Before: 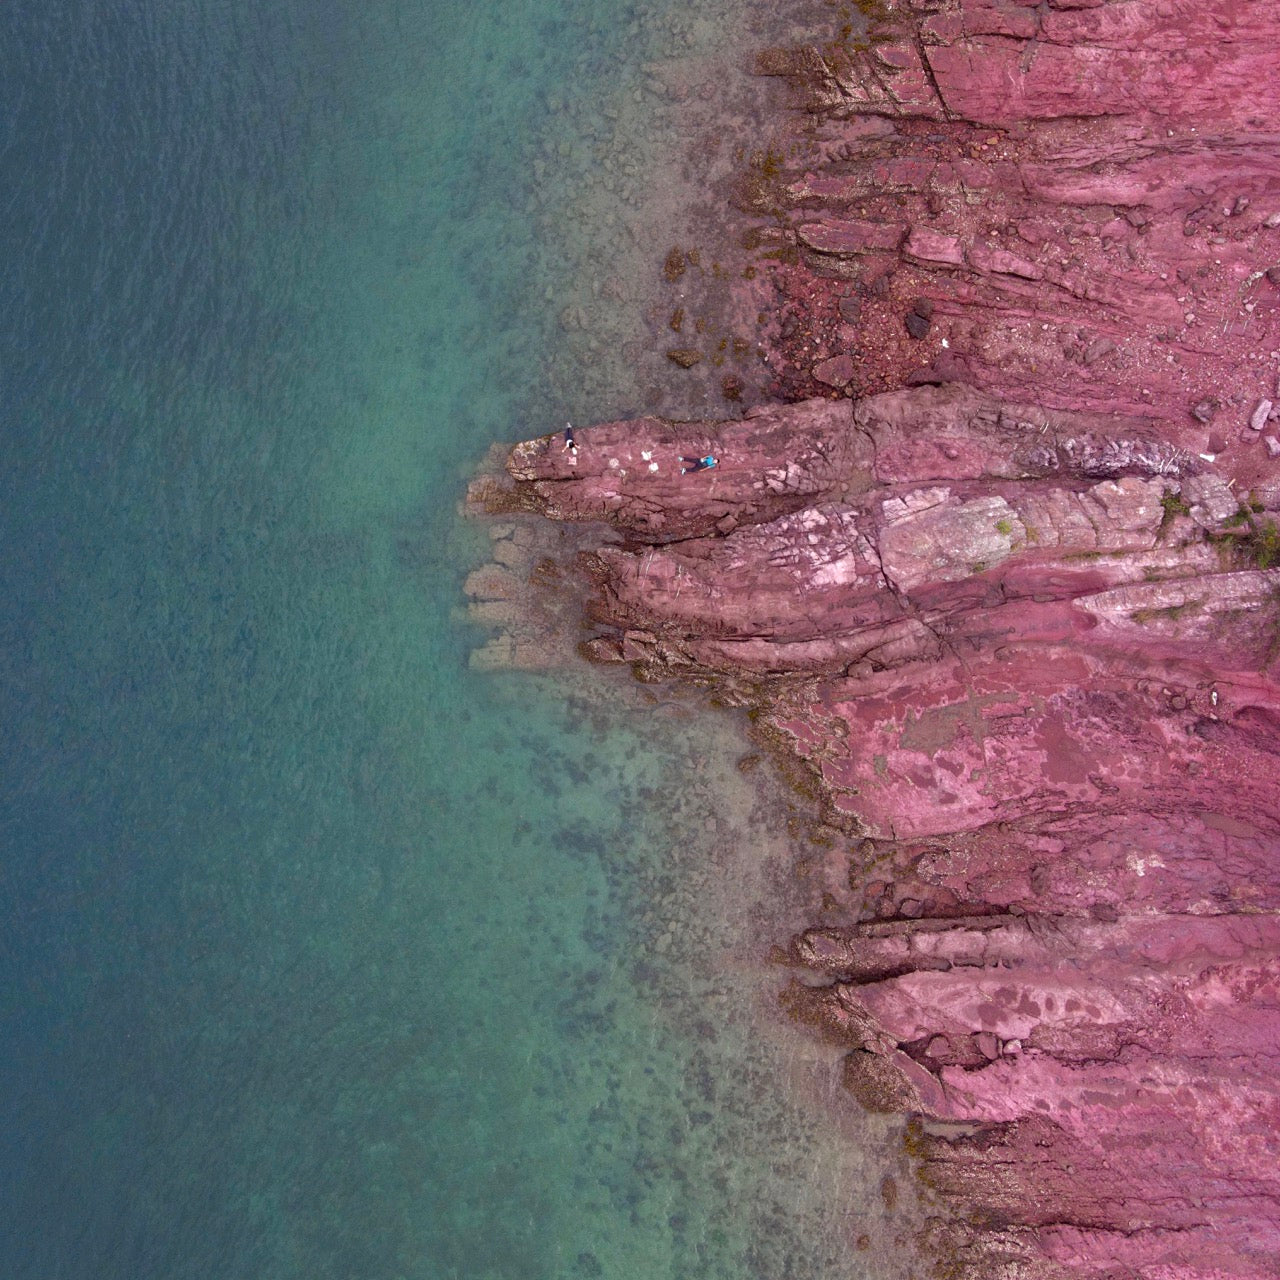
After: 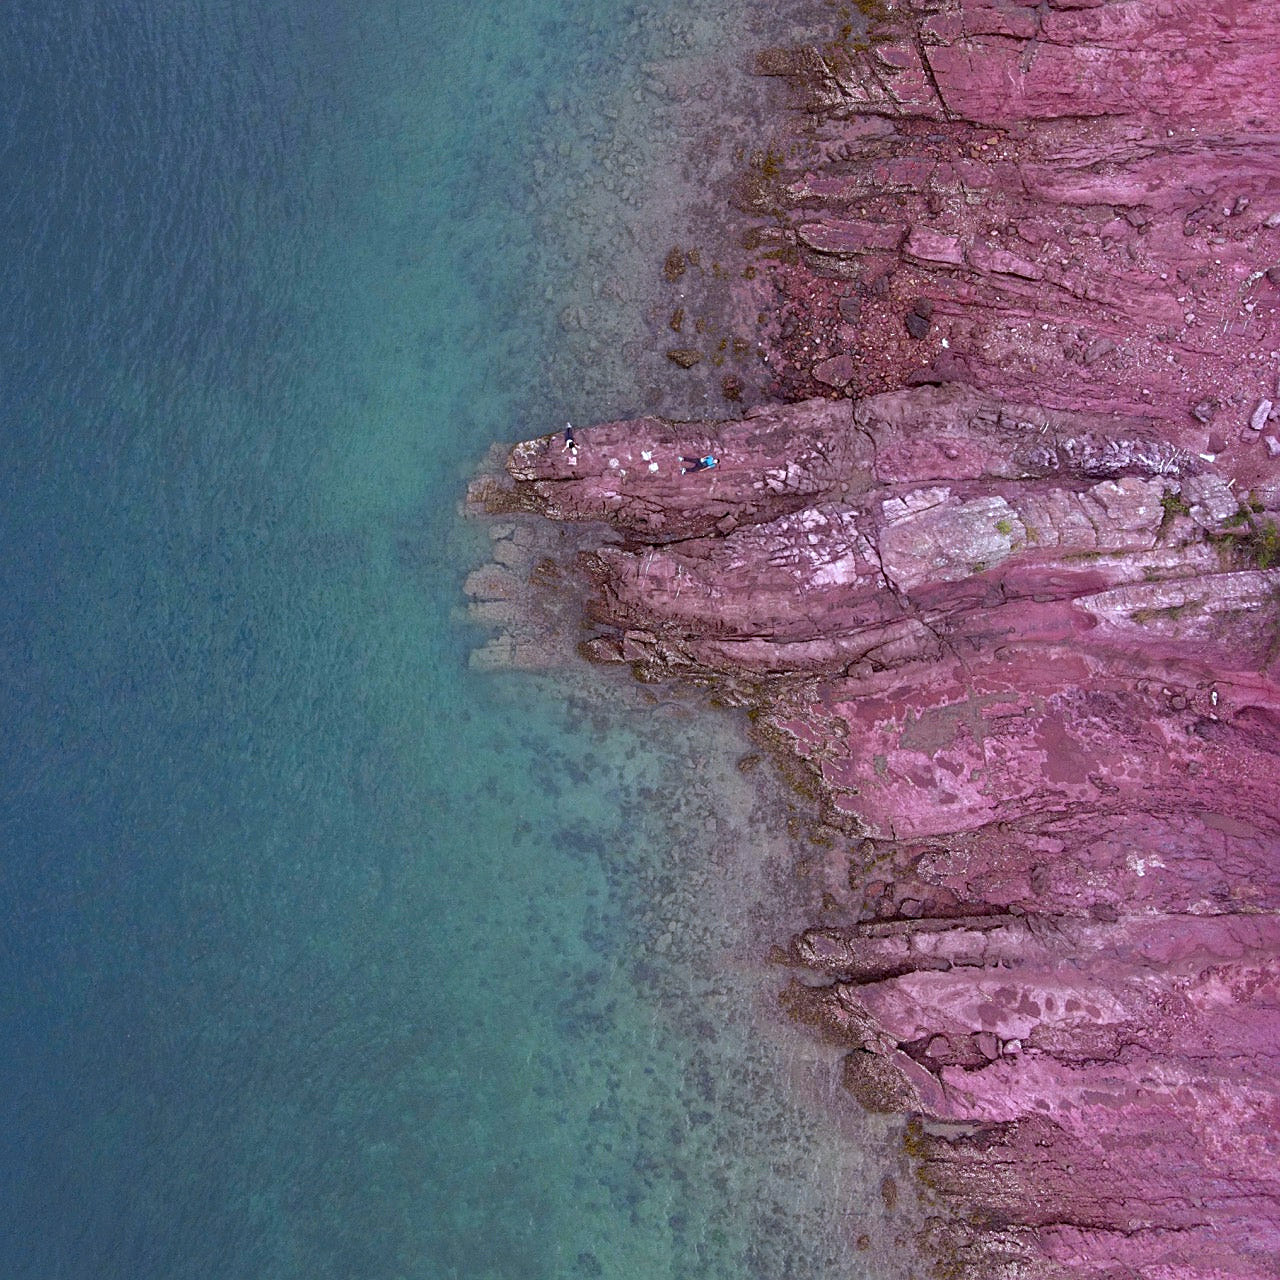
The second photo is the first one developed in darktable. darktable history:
white balance: red 0.931, blue 1.11
sharpen: on, module defaults
